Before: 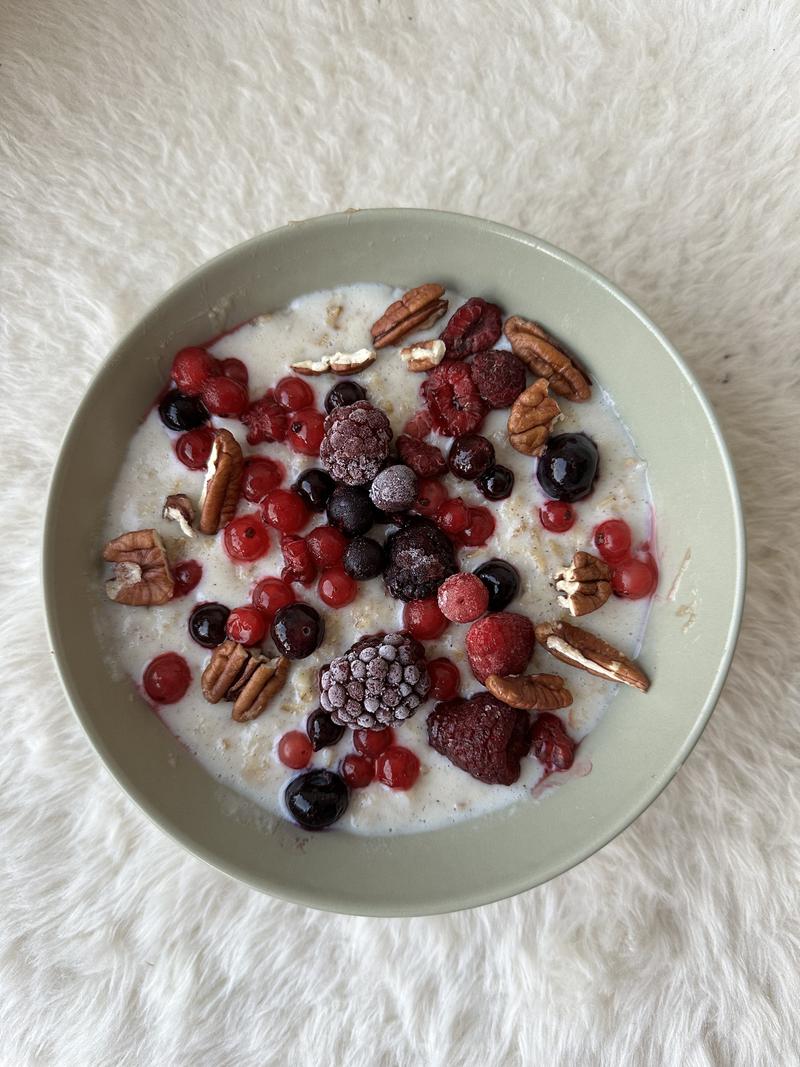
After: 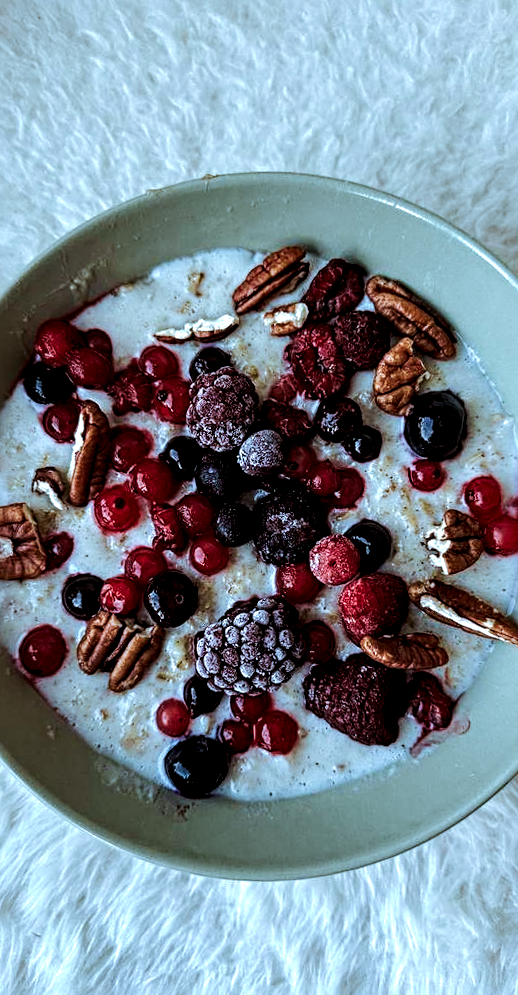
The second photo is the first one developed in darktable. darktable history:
local contrast: detail 150%
tone curve: curves: ch0 [(0, 0) (0.003, 0.007) (0.011, 0.008) (0.025, 0.007) (0.044, 0.009) (0.069, 0.012) (0.1, 0.02) (0.136, 0.035) (0.177, 0.06) (0.224, 0.104) (0.277, 0.16) (0.335, 0.228) (0.399, 0.308) (0.468, 0.418) (0.543, 0.525) (0.623, 0.635) (0.709, 0.723) (0.801, 0.802) (0.898, 0.889) (1, 1)], preserve colors none
crop and rotate: left 15.546%, right 17.787%
sharpen: radius 4
velvia: on, module defaults
rotate and perspective: rotation -2.12°, lens shift (vertical) 0.009, lens shift (horizontal) -0.008, automatic cropping original format, crop left 0.036, crop right 0.964, crop top 0.05, crop bottom 0.959
color correction: highlights a* -9.73, highlights b* -21.22
